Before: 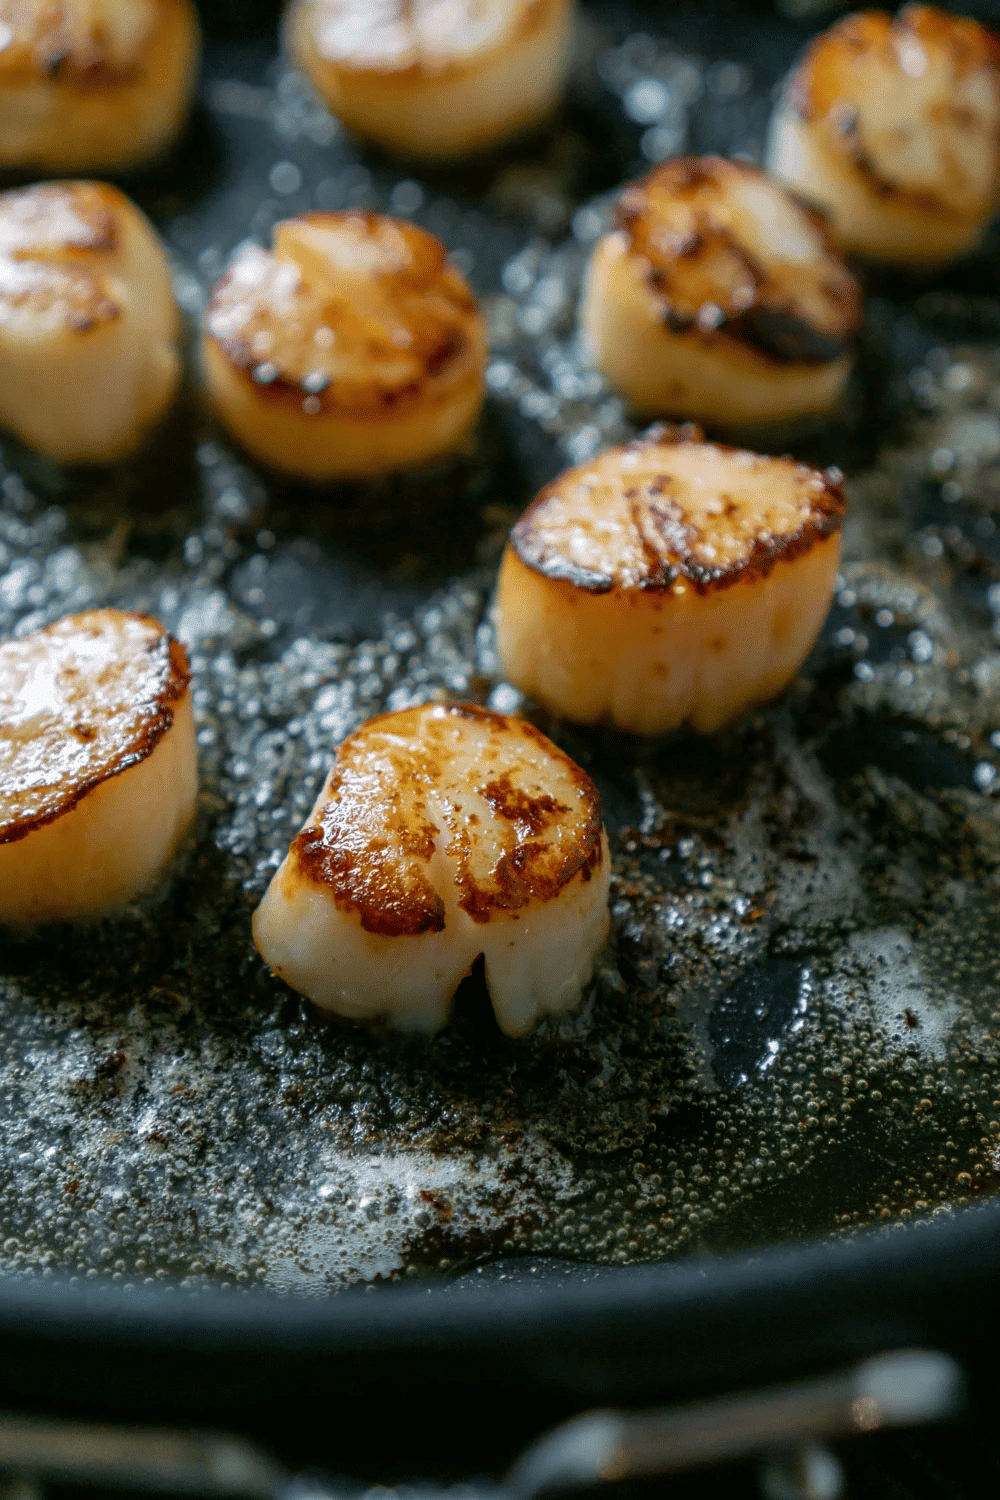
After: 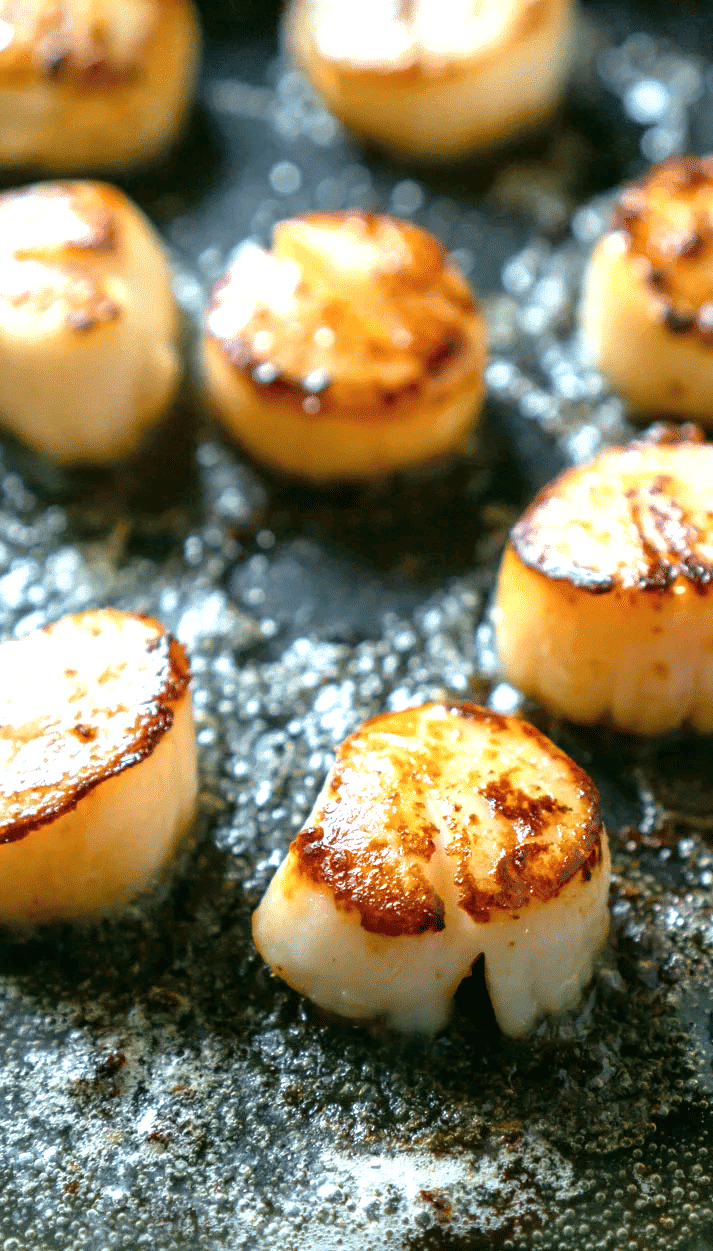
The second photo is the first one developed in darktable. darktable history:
exposure: black level correction 0, exposure 1.2 EV, compensate highlight preservation false
crop: right 28.666%, bottom 16.557%
